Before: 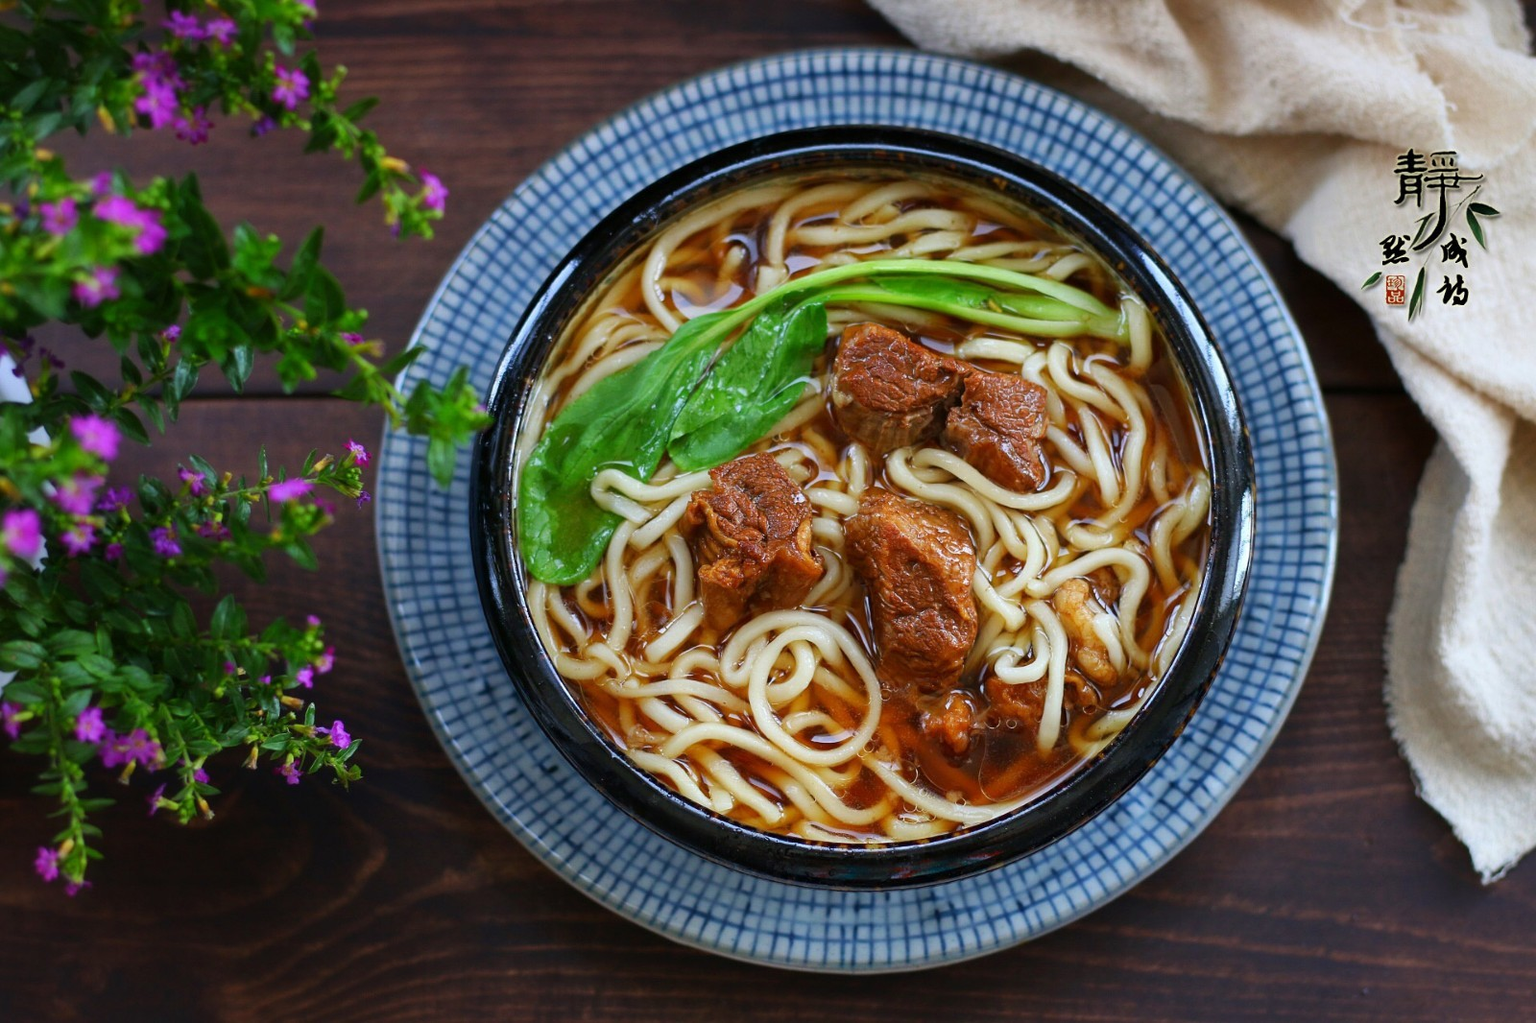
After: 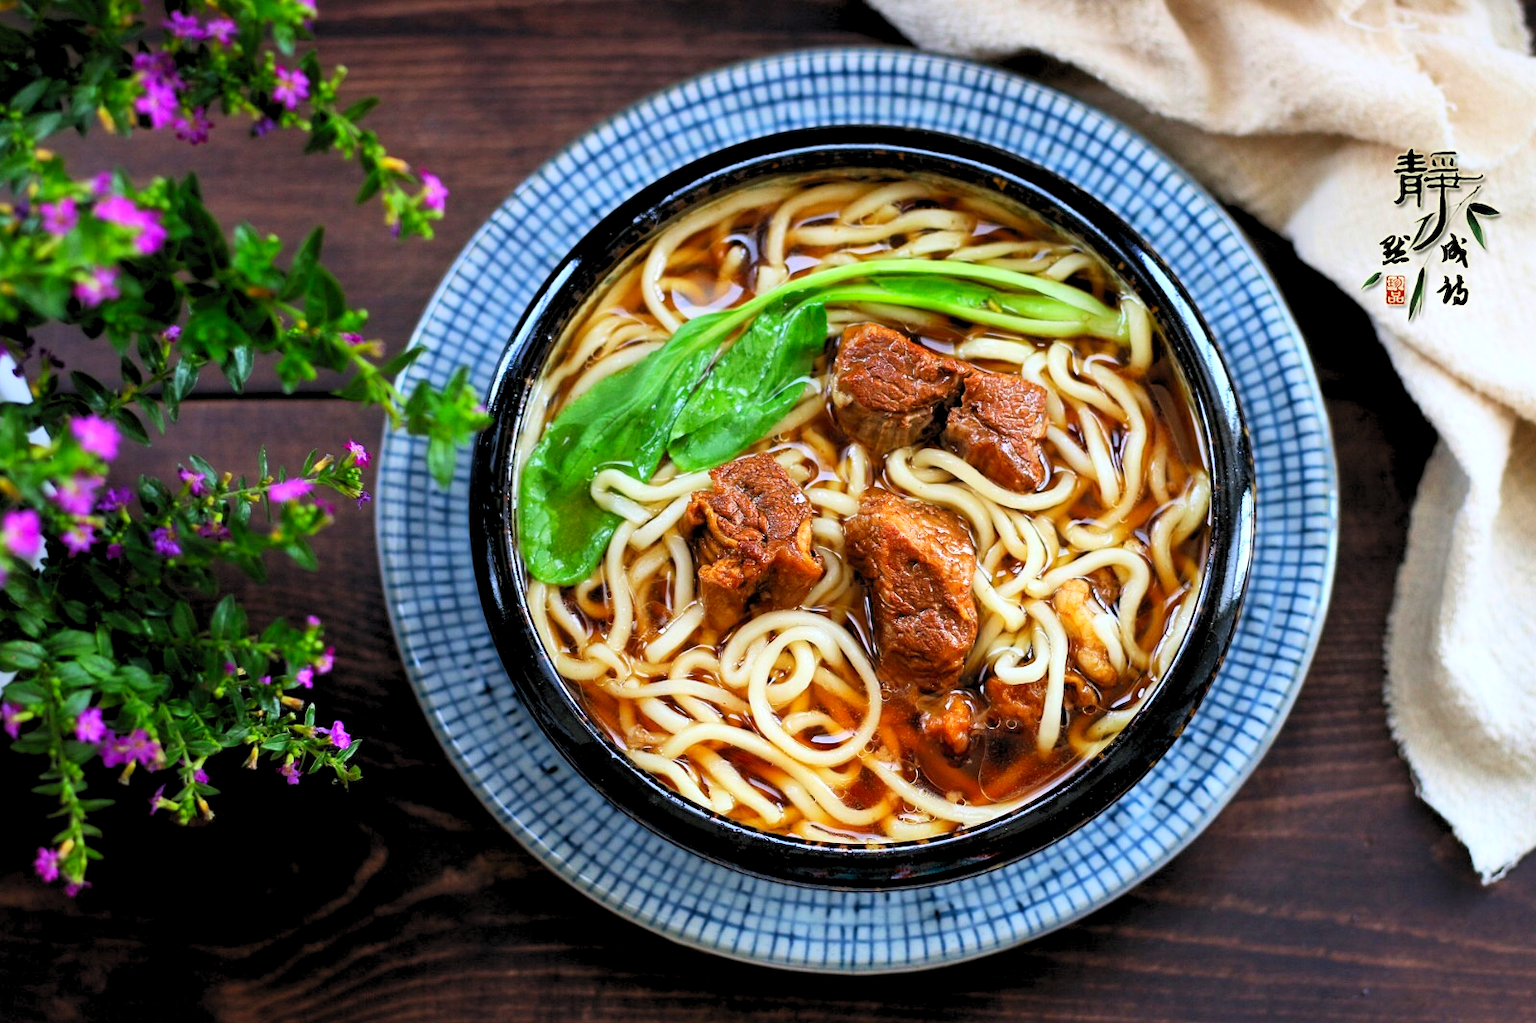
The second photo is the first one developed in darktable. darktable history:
contrast brightness saturation: contrast 0.2, brightness 0.16, saturation 0.22
rgb levels: levels [[0.01, 0.419, 0.839], [0, 0.5, 1], [0, 0.5, 1]]
